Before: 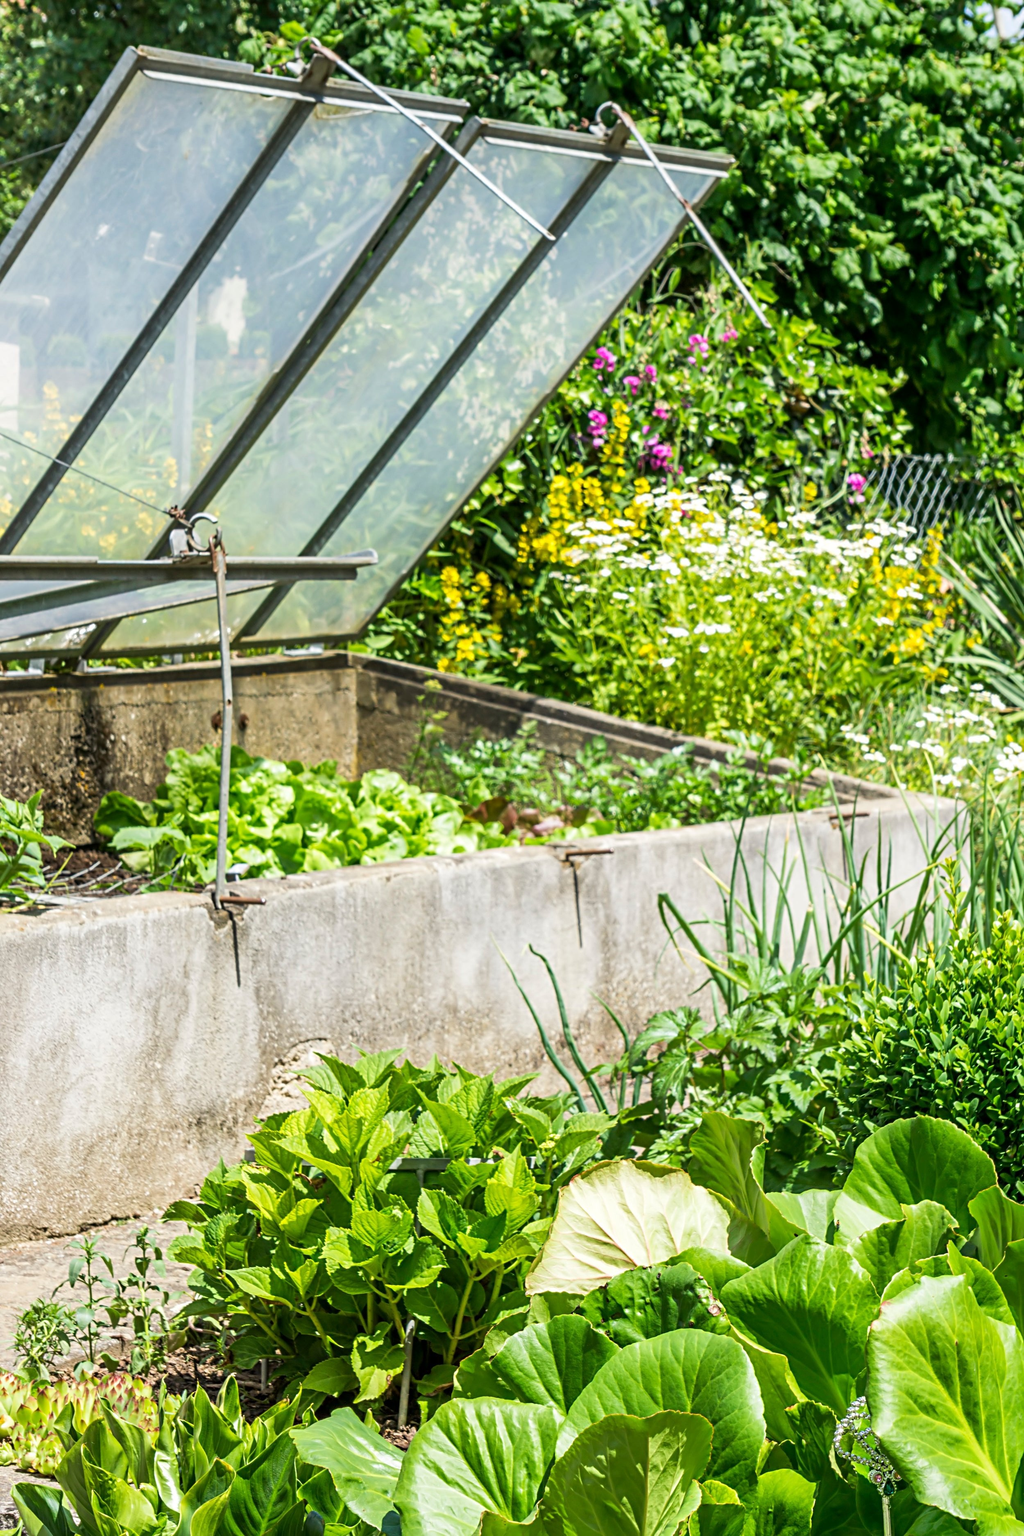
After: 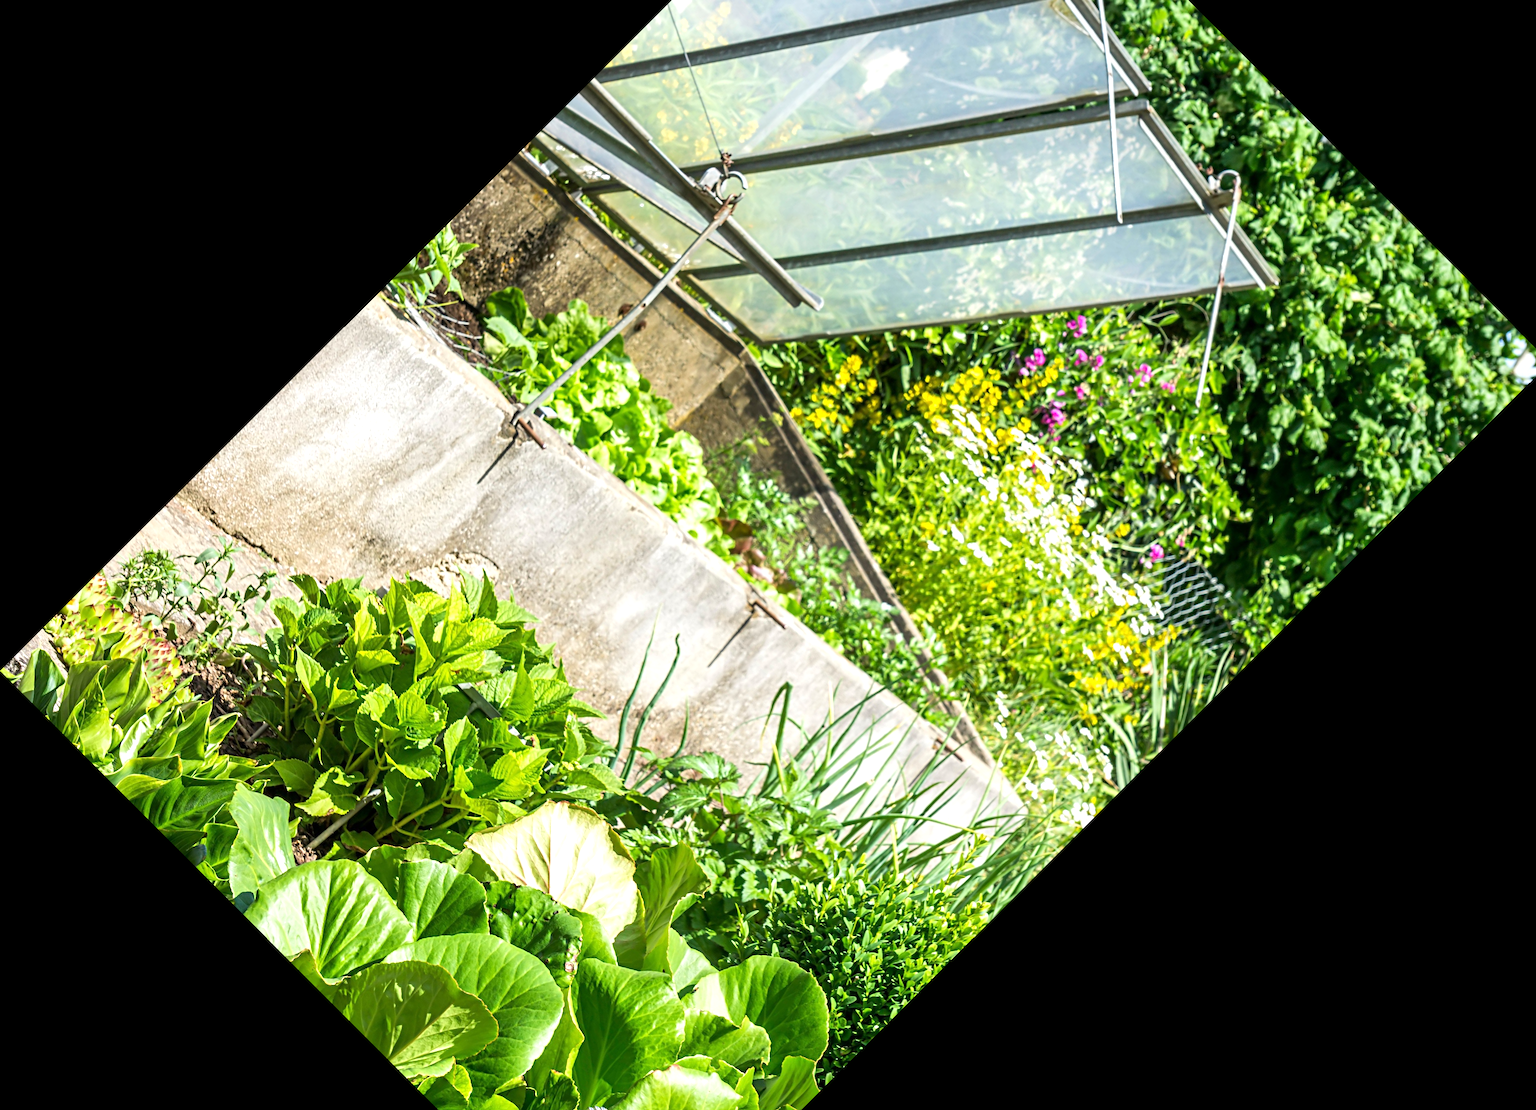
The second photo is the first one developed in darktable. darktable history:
crop and rotate: angle -45.05°, top 16.683%, right 0.855%, bottom 11.612%
exposure: exposure 0.357 EV, compensate exposure bias true, compensate highlight preservation false
